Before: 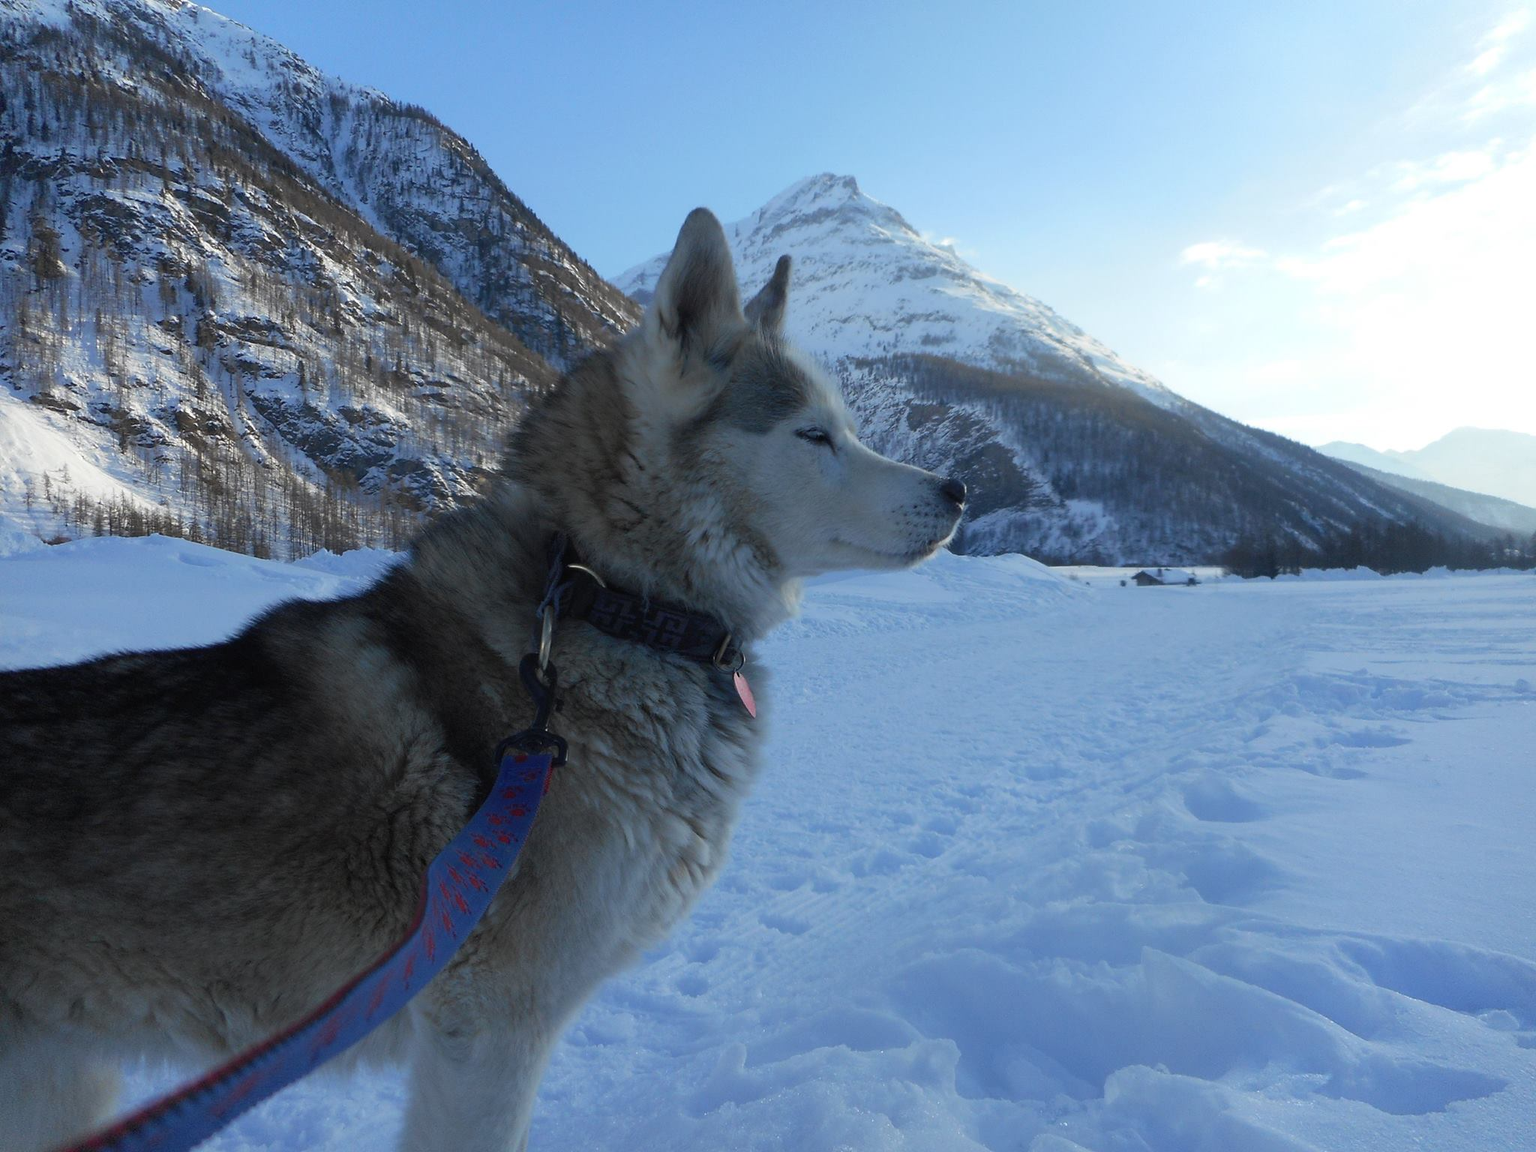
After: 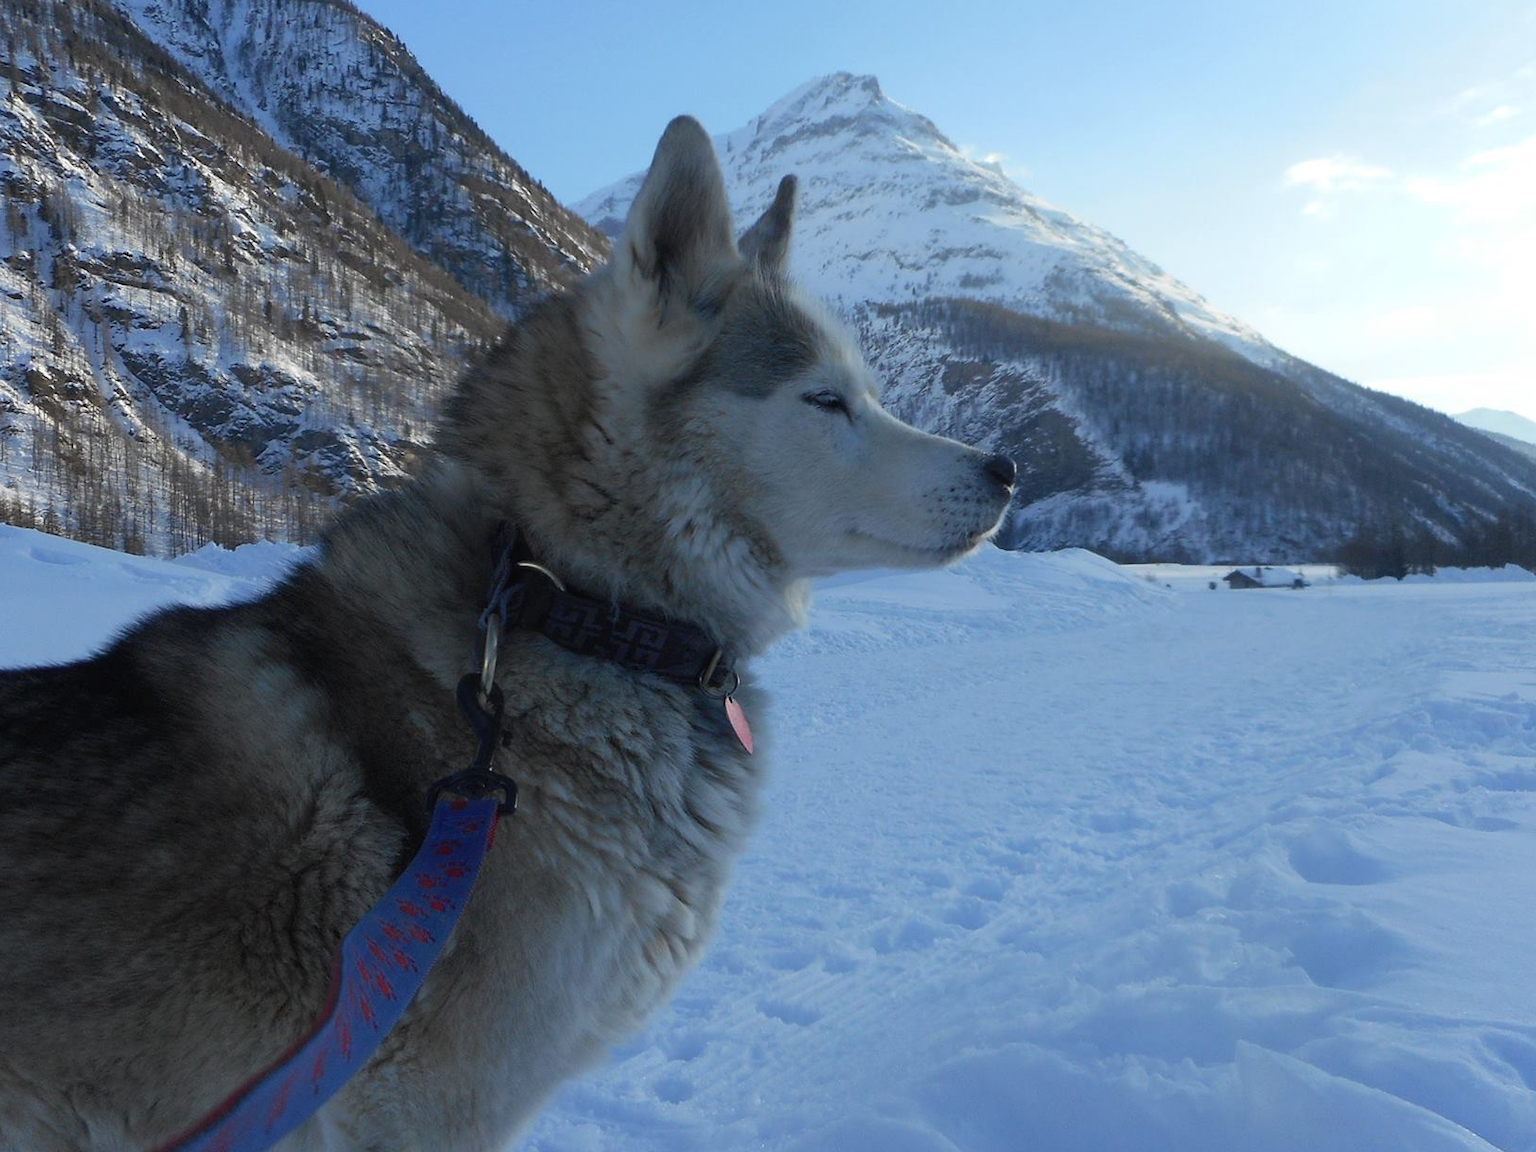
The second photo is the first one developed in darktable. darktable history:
crop and rotate: left 10.071%, top 10.071%, right 10.02%, bottom 10.02%
exposure: compensate highlight preservation false
